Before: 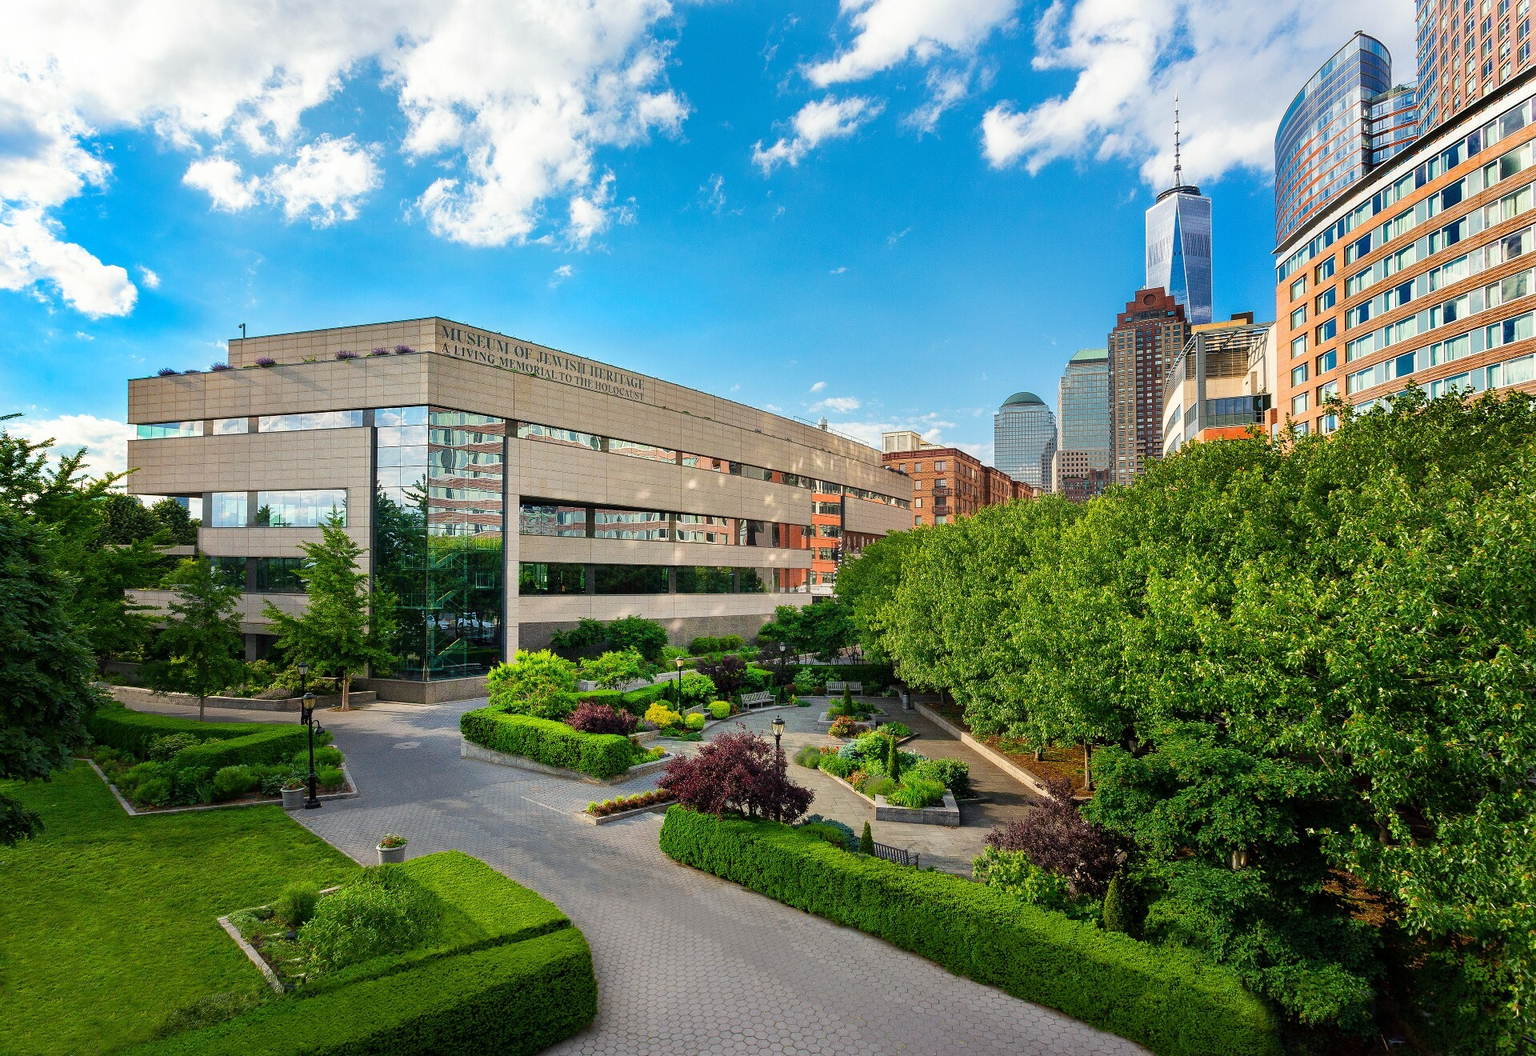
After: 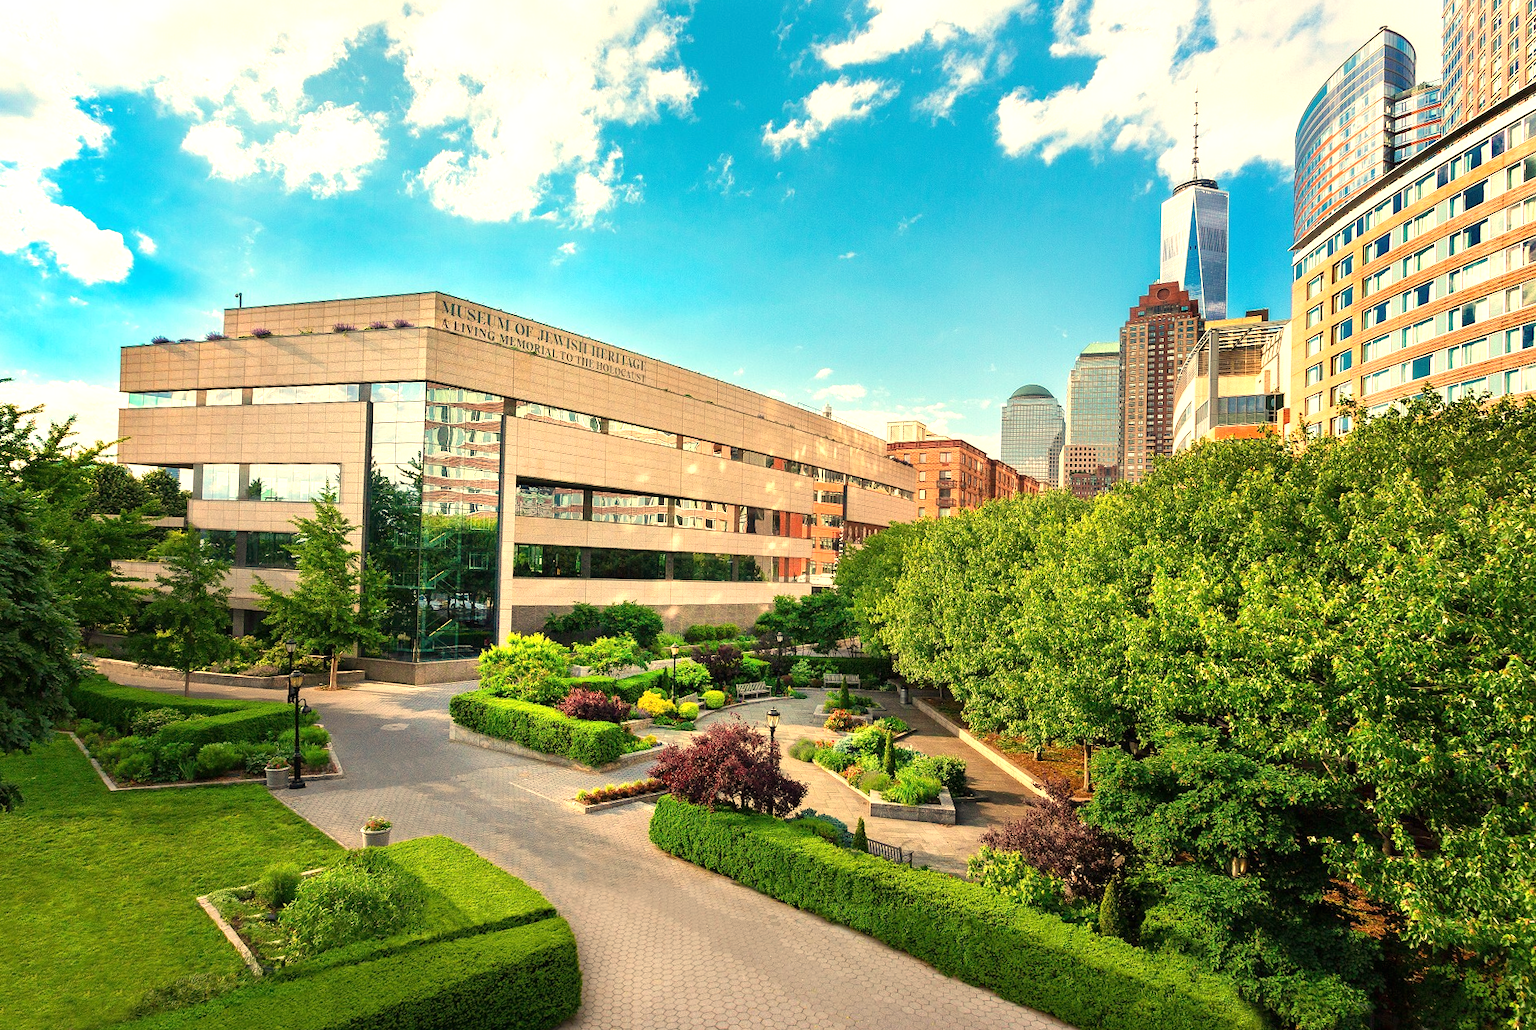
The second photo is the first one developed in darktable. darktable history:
exposure: black level correction 0, exposure 0.7 EV, compensate exposure bias true, compensate highlight preservation false
rotate and perspective: rotation 1.57°, crop left 0.018, crop right 0.982, crop top 0.039, crop bottom 0.961
white balance: red 1.138, green 0.996, blue 0.812
